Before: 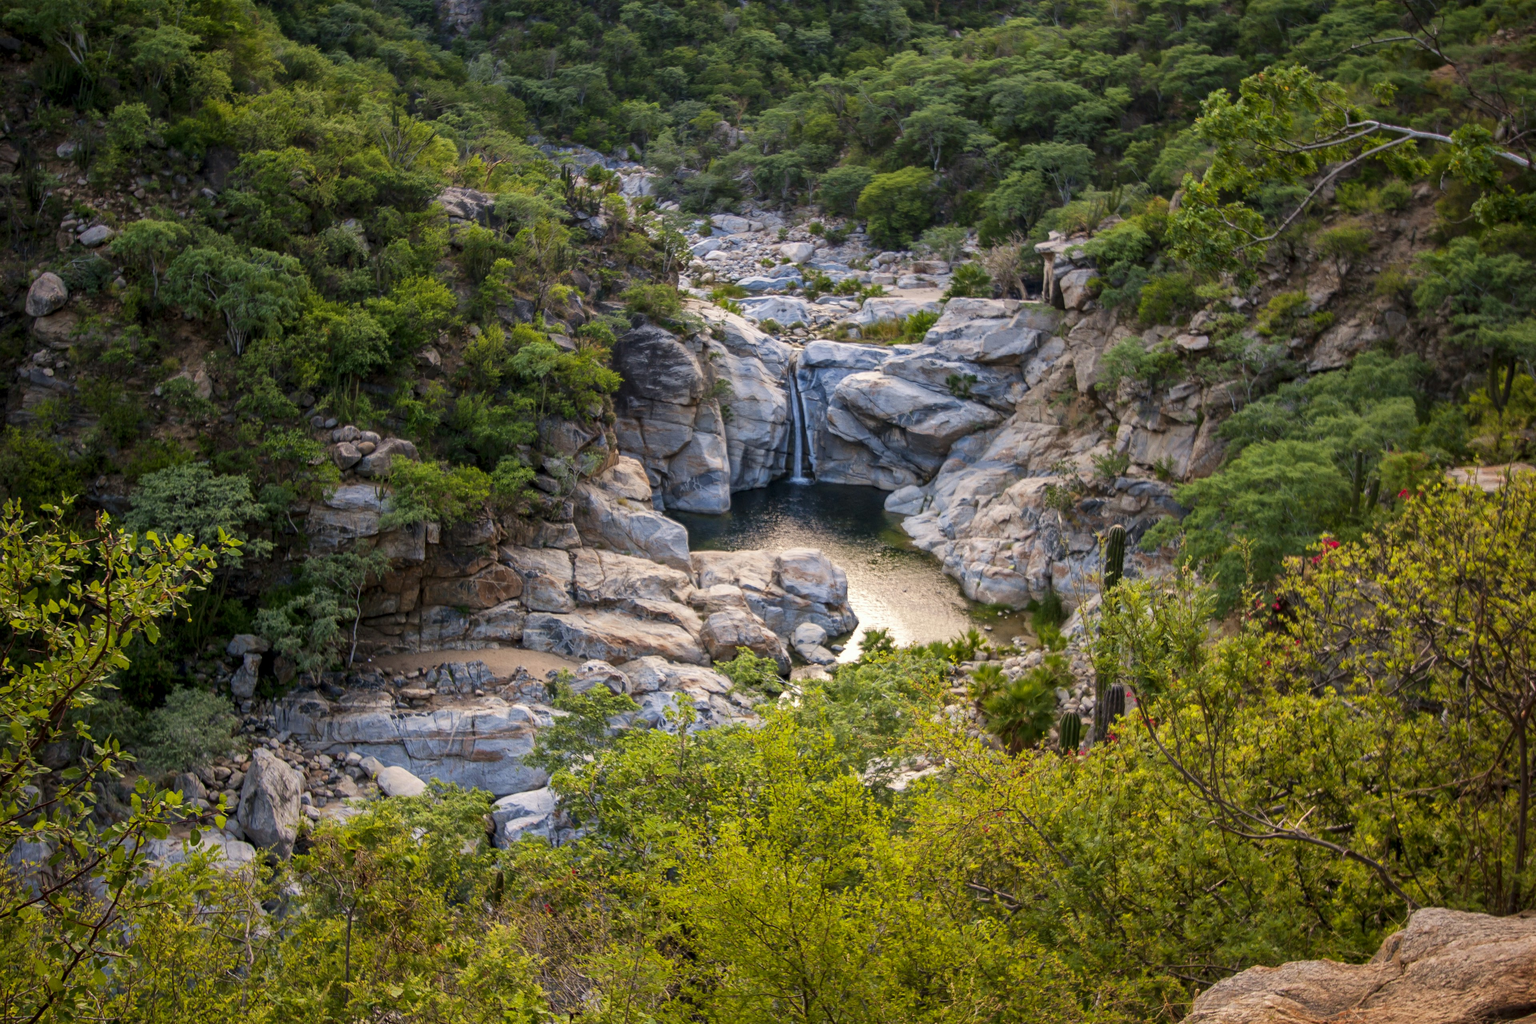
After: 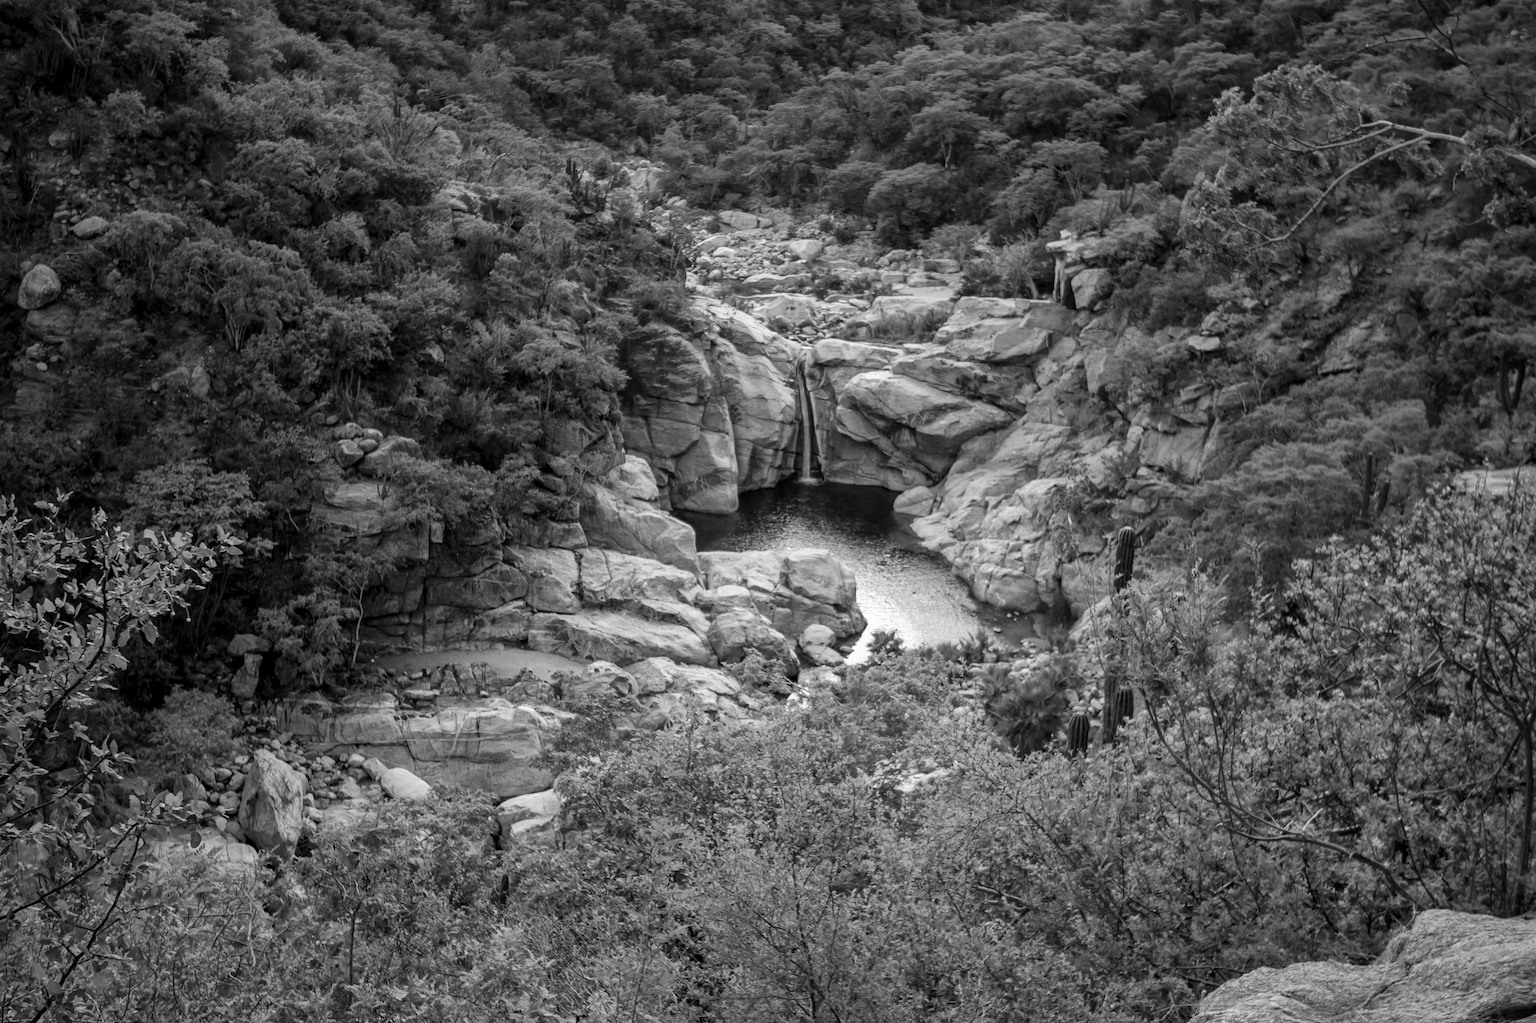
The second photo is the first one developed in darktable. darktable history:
monochrome: size 1
rotate and perspective: rotation 0.174°, lens shift (vertical) 0.013, lens shift (horizontal) 0.019, shear 0.001, automatic cropping original format, crop left 0.007, crop right 0.991, crop top 0.016, crop bottom 0.997
